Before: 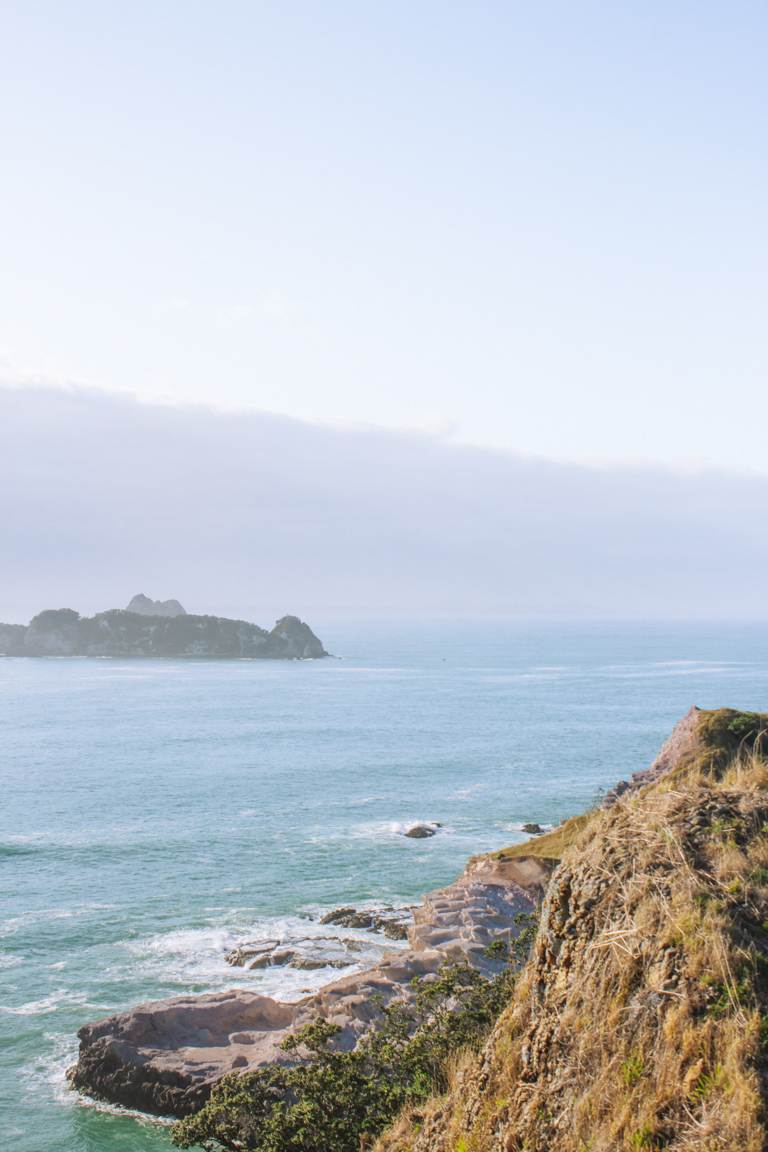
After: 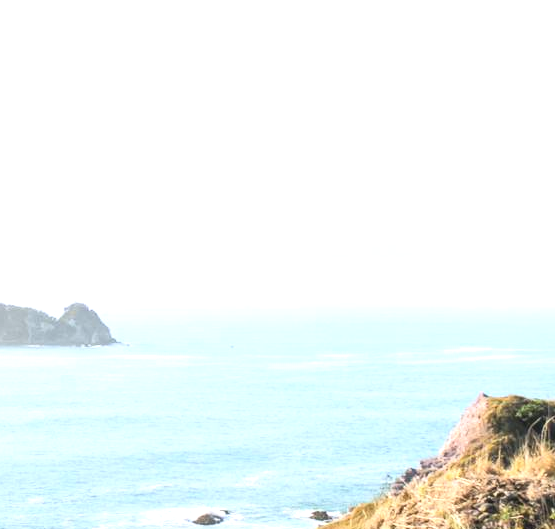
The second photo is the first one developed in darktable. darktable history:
local contrast: mode bilateral grid, contrast 15, coarseness 37, detail 105%, midtone range 0.2
crop and rotate: left 27.648%, top 27.209%, bottom 26.791%
tone equalizer: -8 EV -0.4 EV, -7 EV -0.36 EV, -6 EV -0.35 EV, -5 EV -0.252 EV, -3 EV 0.203 EV, -2 EV 0.343 EV, -1 EV 0.377 EV, +0 EV 0.444 EV, edges refinement/feathering 500, mask exposure compensation -1.57 EV, preserve details guided filter
exposure: black level correction 0.001, exposure 0.5 EV, compensate highlight preservation false
tone curve: curves: ch0 [(0, 0) (0.003, 0.049) (0.011, 0.051) (0.025, 0.055) (0.044, 0.065) (0.069, 0.081) (0.1, 0.11) (0.136, 0.15) (0.177, 0.195) (0.224, 0.242) (0.277, 0.308) (0.335, 0.375) (0.399, 0.436) (0.468, 0.5) (0.543, 0.574) (0.623, 0.665) (0.709, 0.761) (0.801, 0.851) (0.898, 0.933) (1, 1)], color space Lab, independent channels, preserve colors none
